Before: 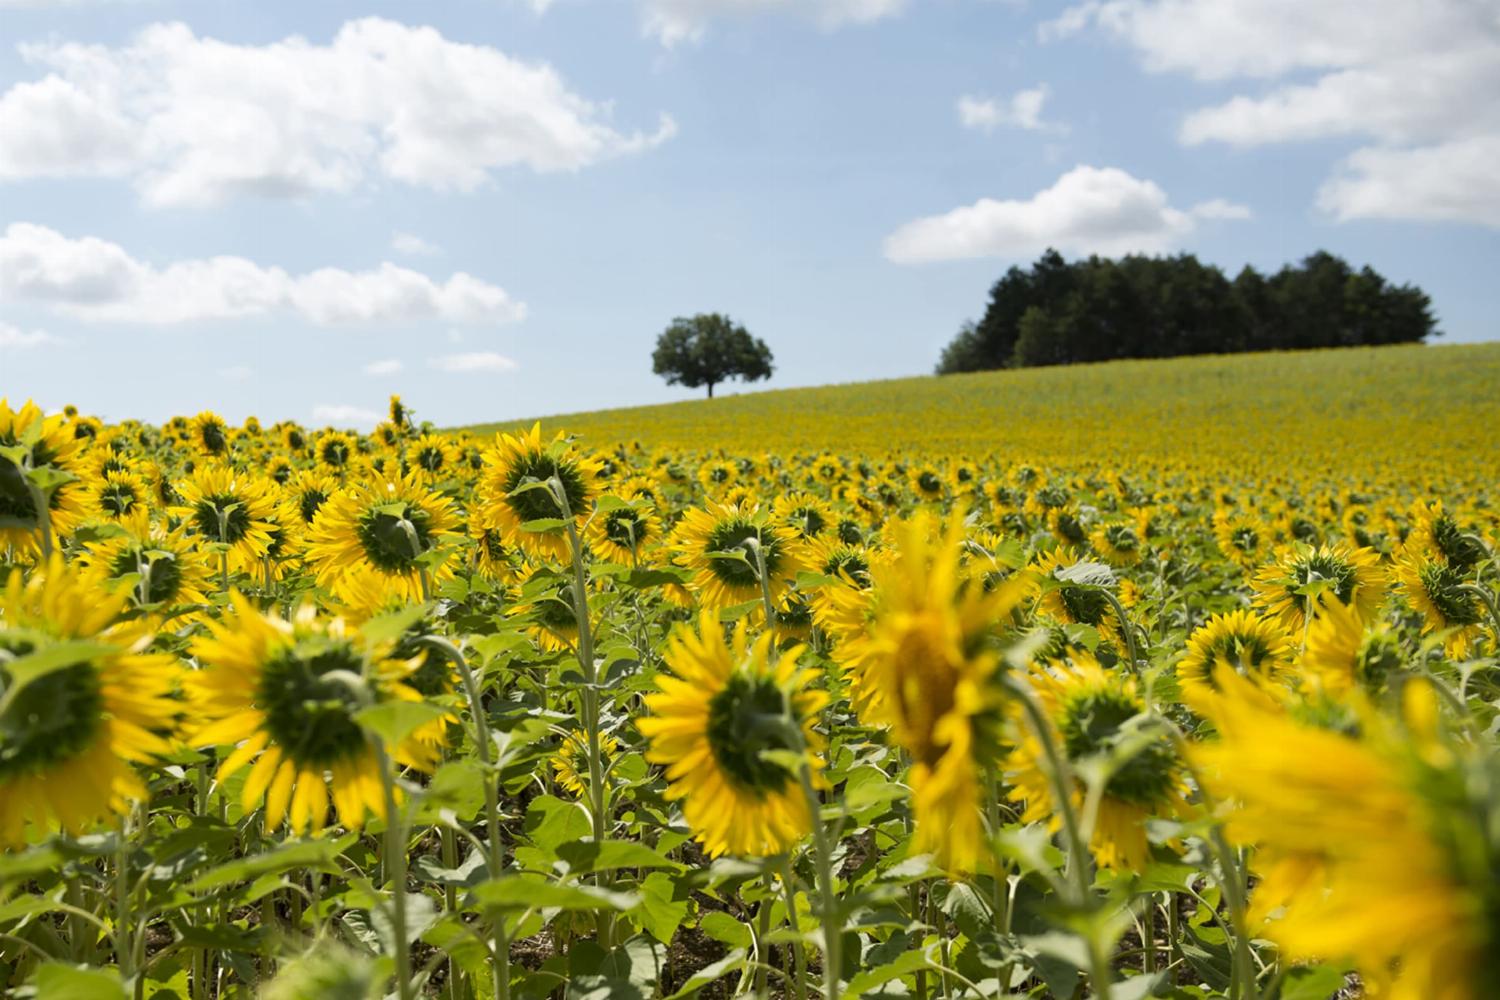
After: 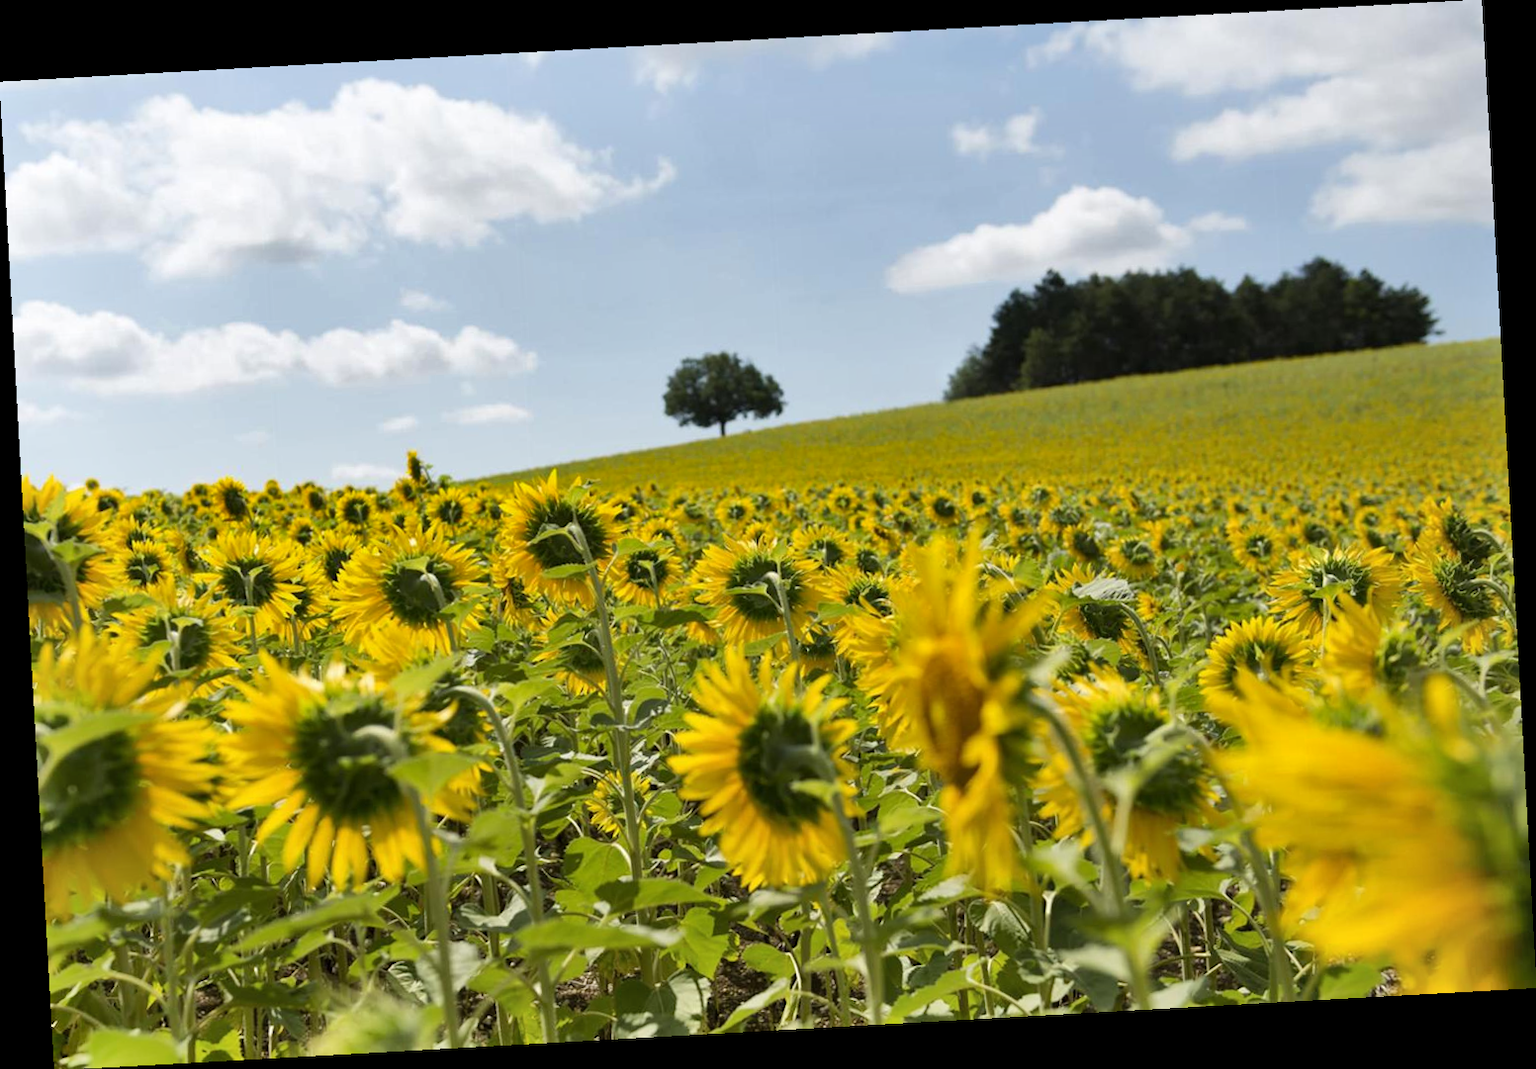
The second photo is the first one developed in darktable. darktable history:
rotate and perspective: rotation -3.18°, automatic cropping off
color correction: highlights a* 0.003, highlights b* -0.283
shadows and highlights: low approximation 0.01, soften with gaussian
